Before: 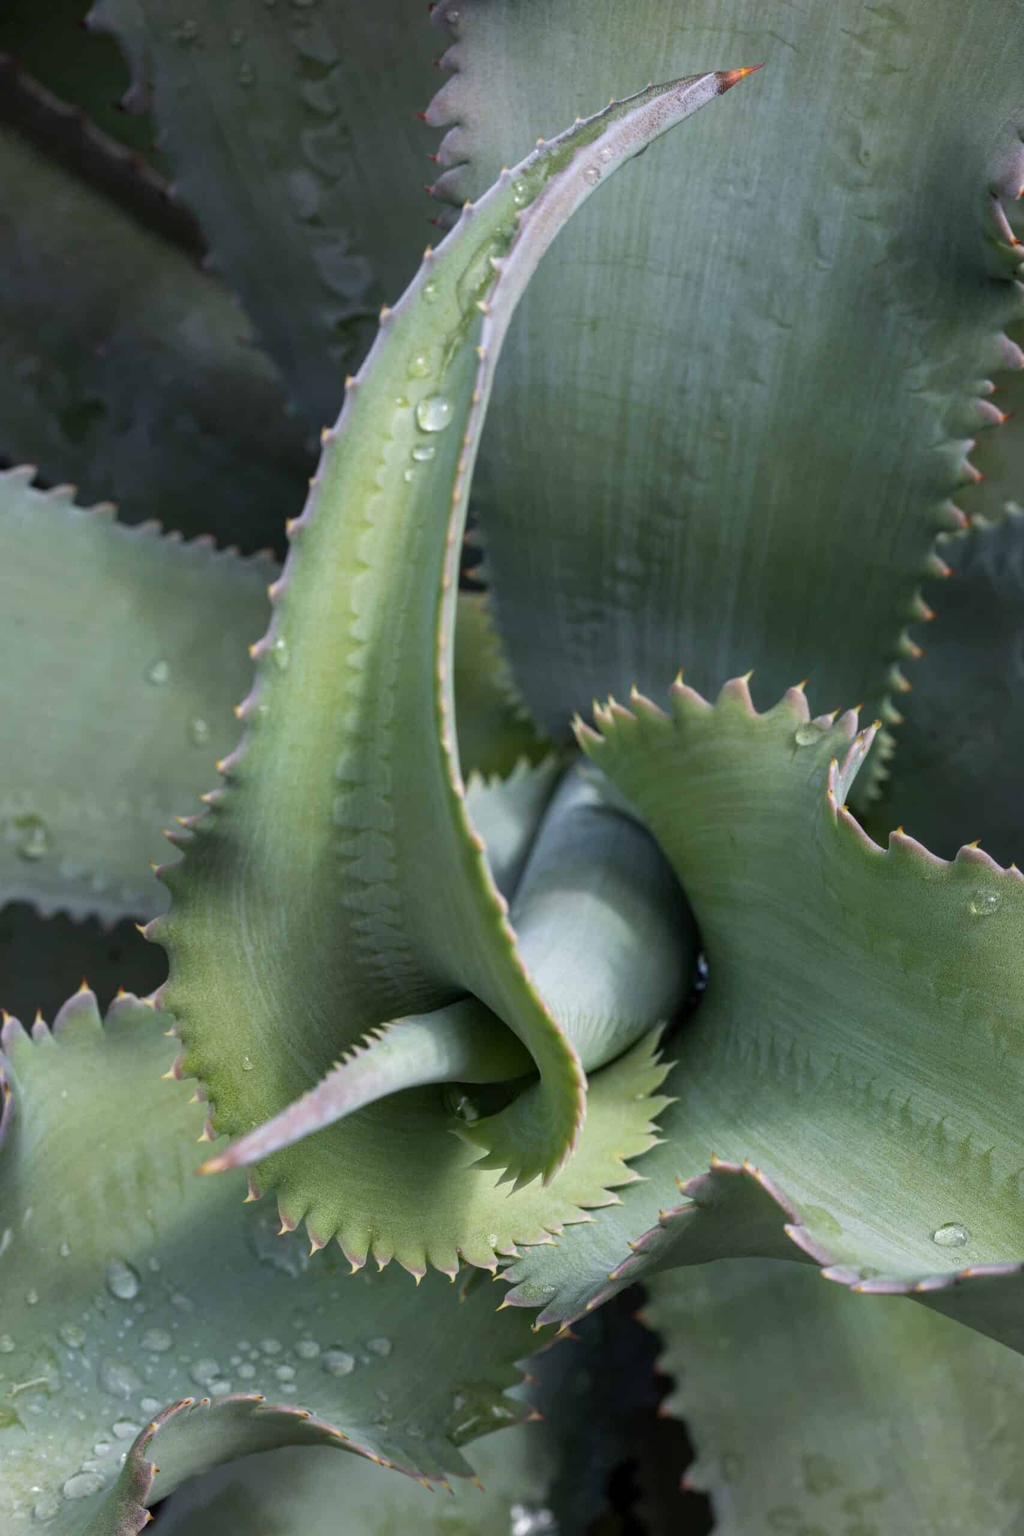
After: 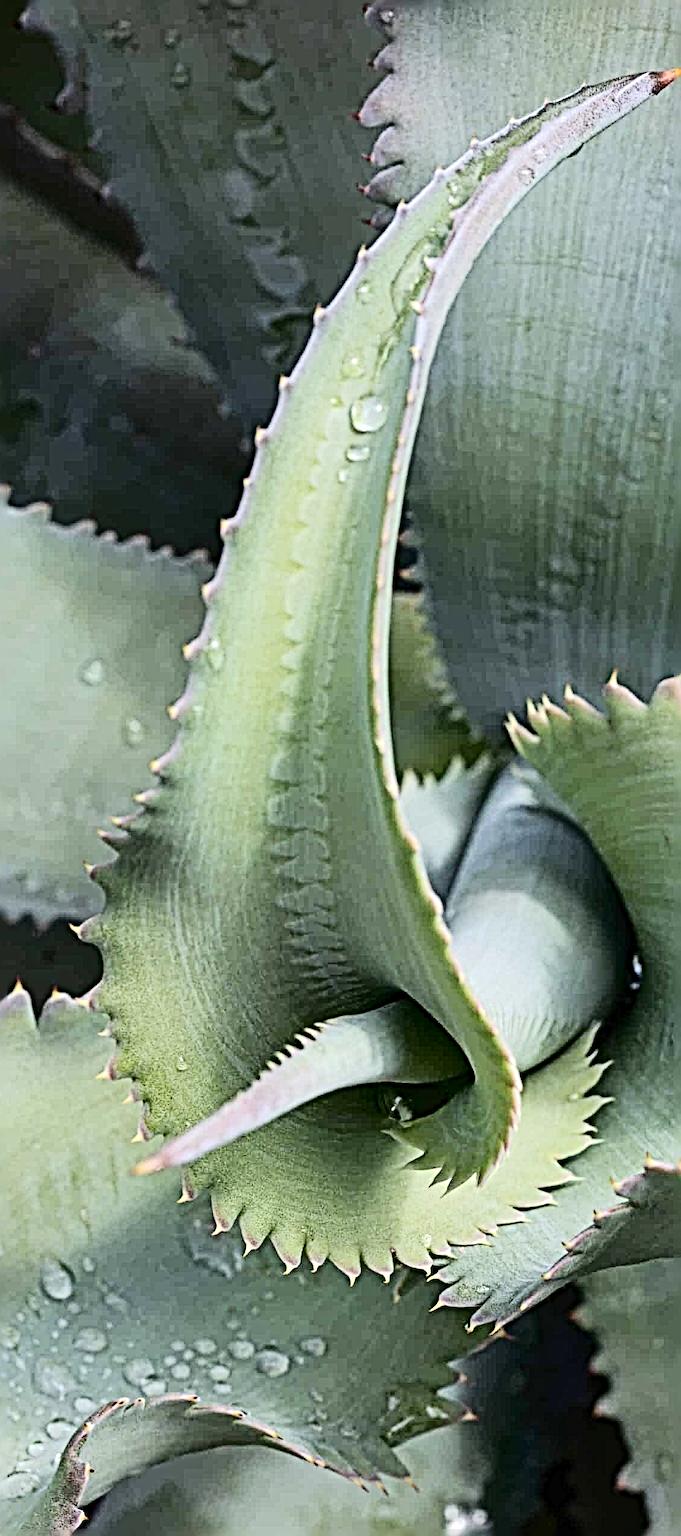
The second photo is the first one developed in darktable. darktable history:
base curve: curves: ch0 [(0, 0) (0.235, 0.266) (0.503, 0.496) (0.786, 0.72) (1, 1)], preserve colors none
tone curve: curves: ch0 [(0, 0) (0.003, 0.011) (0.011, 0.014) (0.025, 0.023) (0.044, 0.035) (0.069, 0.047) (0.1, 0.065) (0.136, 0.098) (0.177, 0.139) (0.224, 0.214) (0.277, 0.306) (0.335, 0.392) (0.399, 0.484) (0.468, 0.584) (0.543, 0.68) (0.623, 0.772) (0.709, 0.847) (0.801, 0.905) (0.898, 0.951) (1, 1)], color space Lab, independent channels, preserve colors none
sharpen: radius 6.274, amount 1.811, threshold 0.074
crop and rotate: left 6.474%, right 27.015%
